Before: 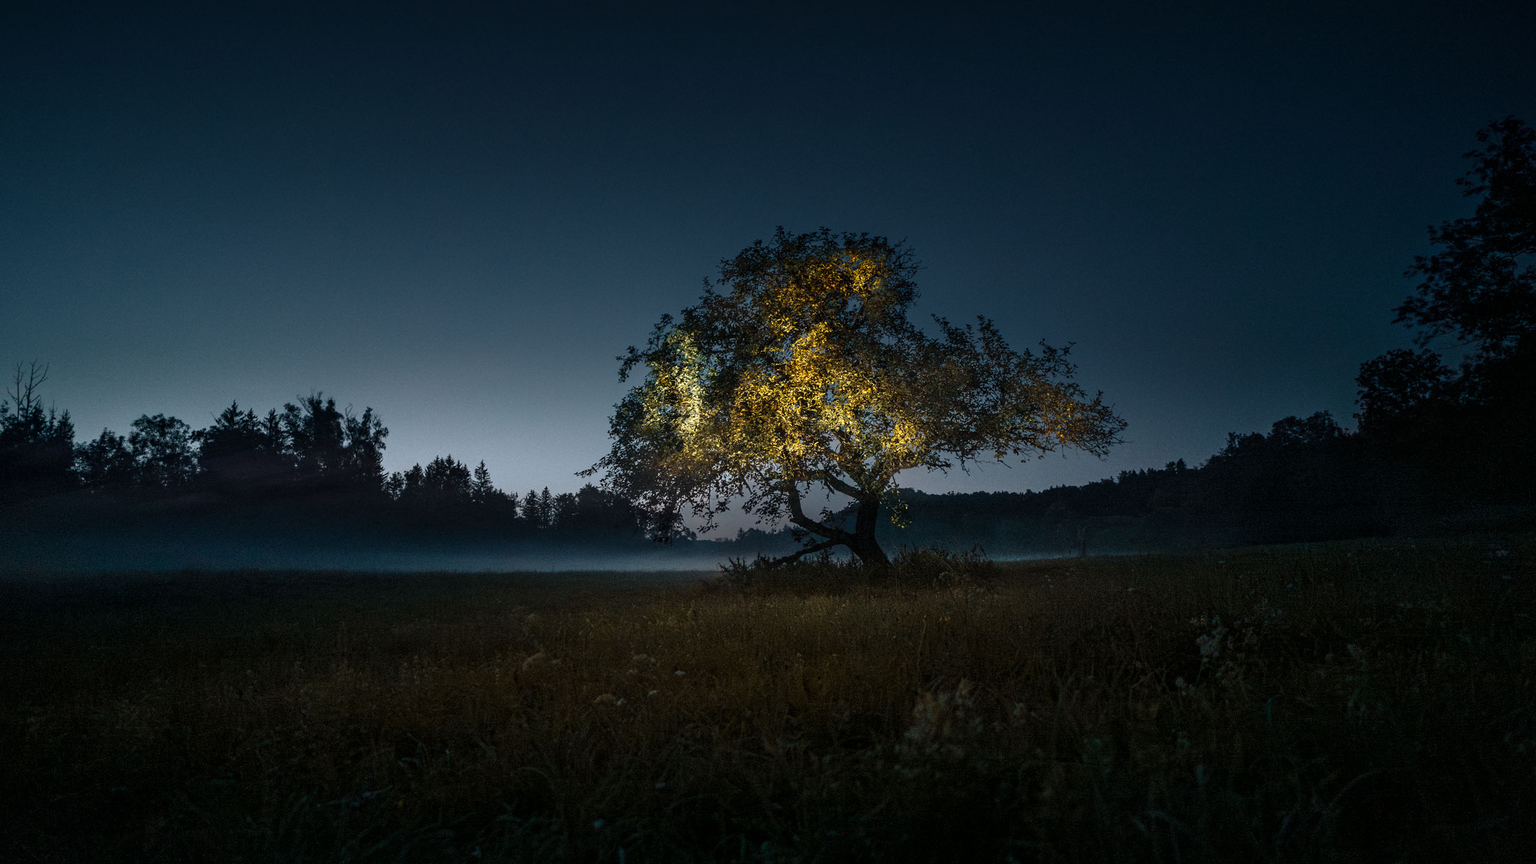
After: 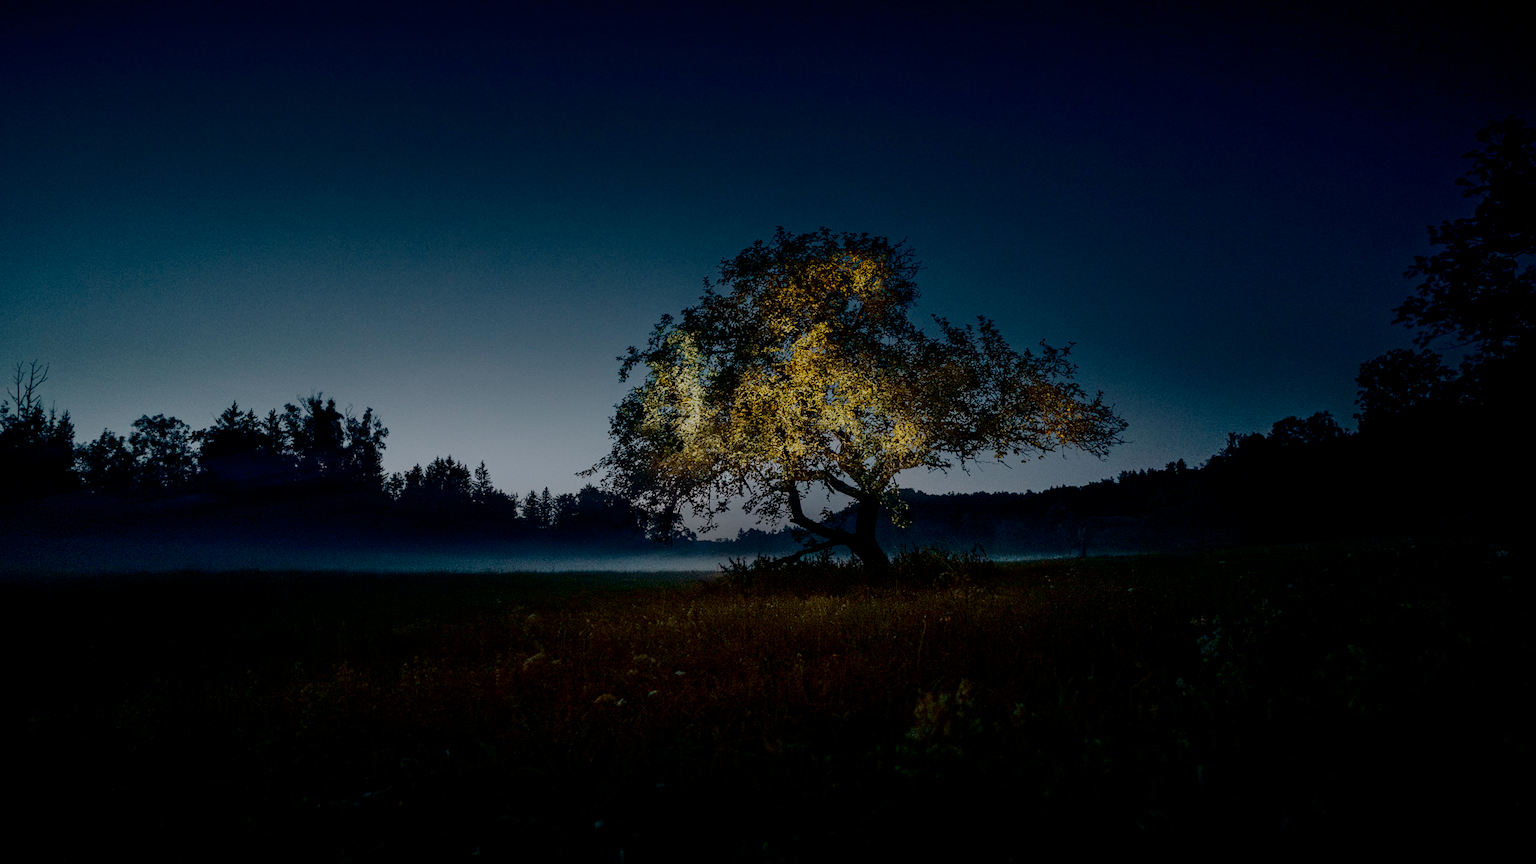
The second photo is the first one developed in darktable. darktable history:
fill light: exposure -2 EV, width 8.6
filmic rgb: black relative exposure -7 EV, white relative exposure 6 EV, threshold 3 EV, target black luminance 0%, hardness 2.73, latitude 61.22%, contrast 0.691, highlights saturation mix 10%, shadows ↔ highlights balance -0.073%, preserve chrominance no, color science v4 (2020), iterations of high-quality reconstruction 10, contrast in shadows soft, contrast in highlights soft, enable highlight reconstruction true
